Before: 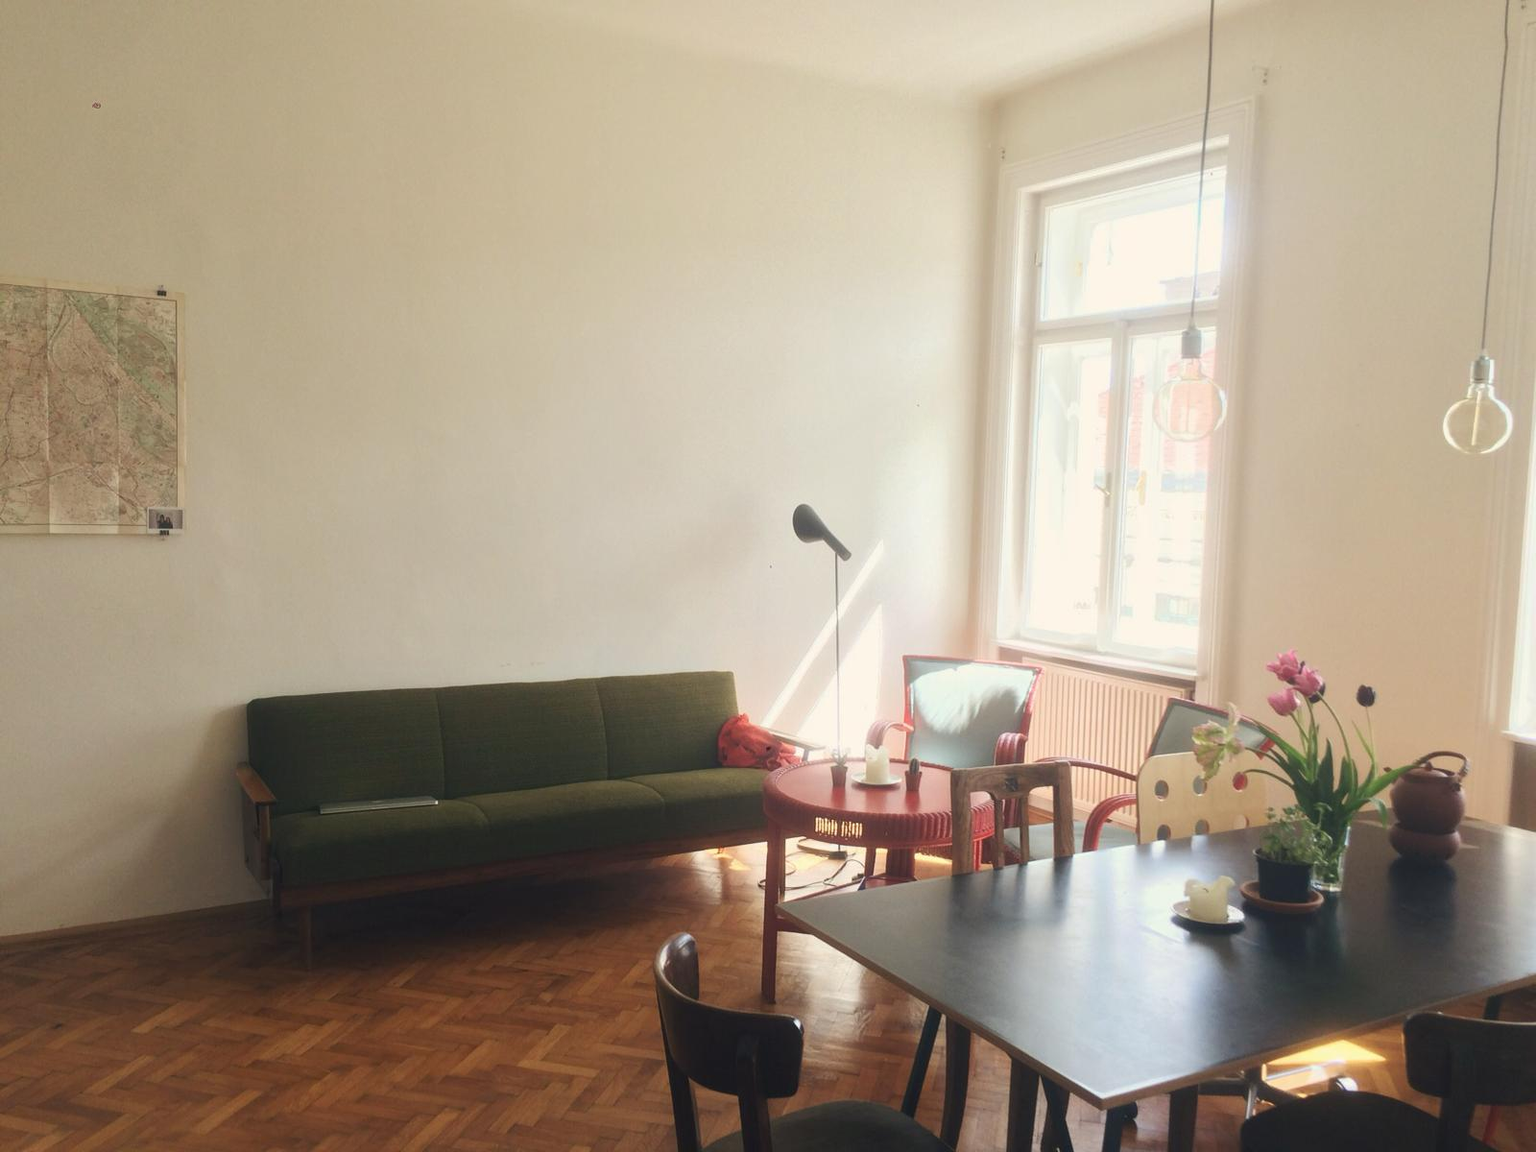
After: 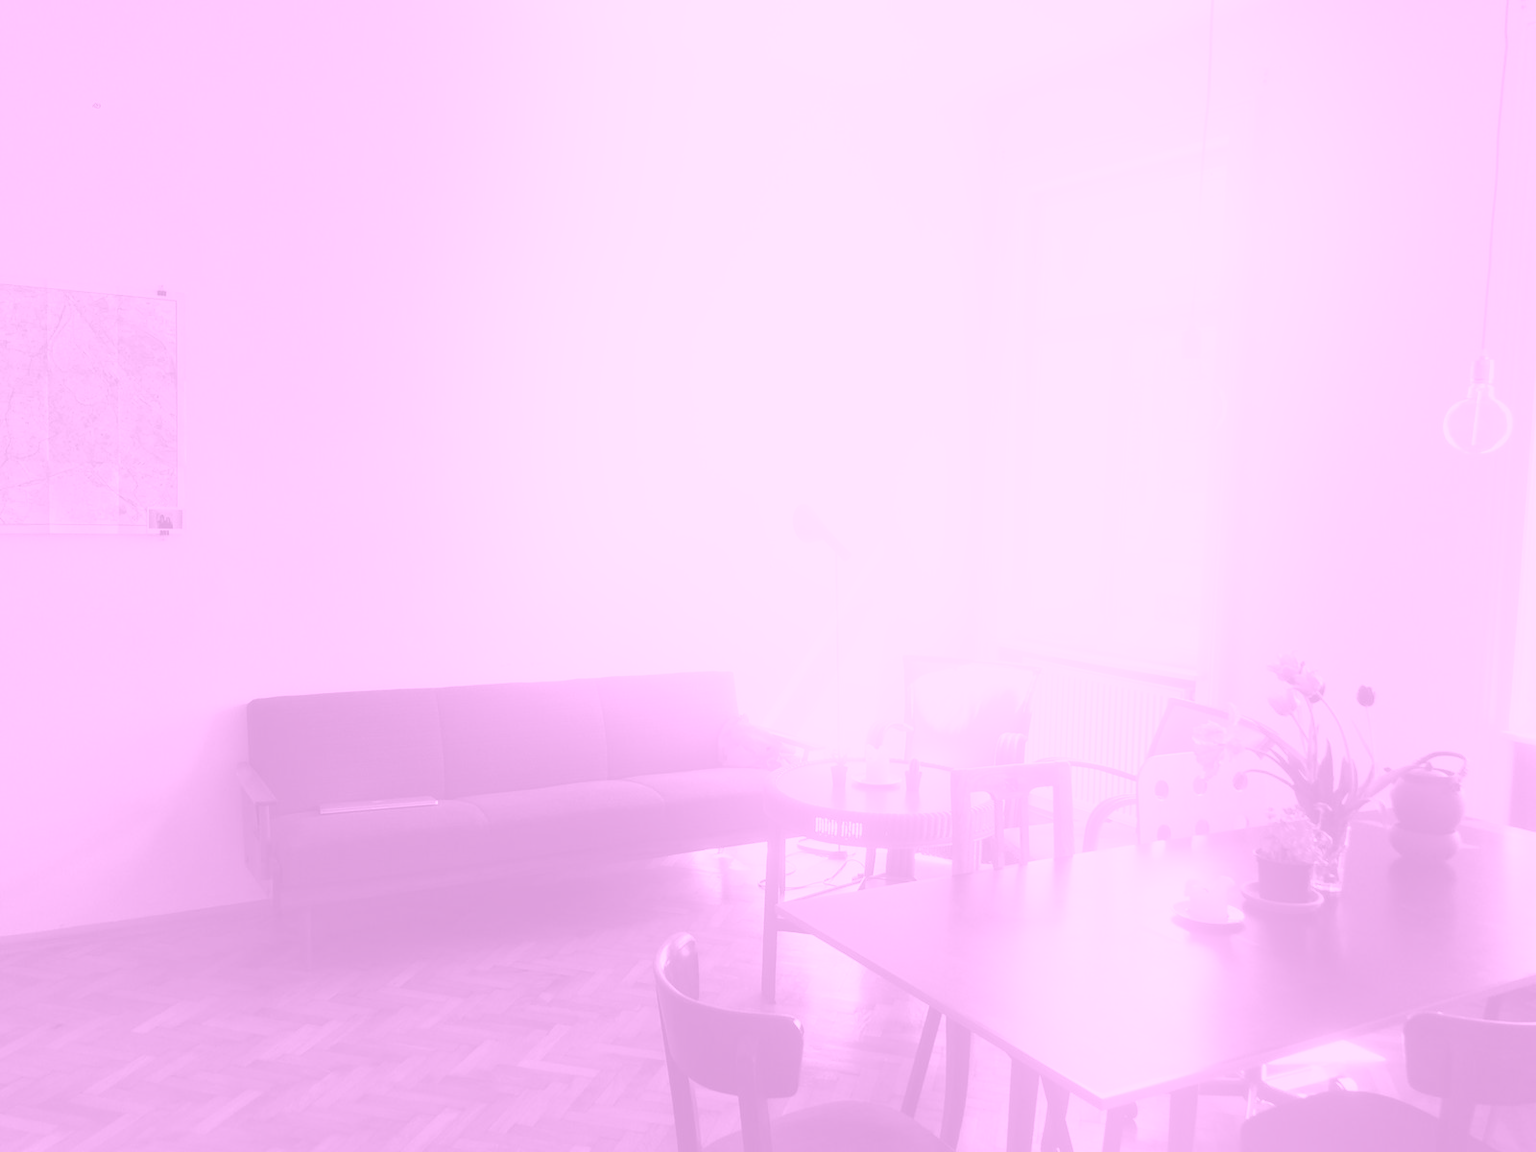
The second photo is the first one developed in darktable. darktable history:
bloom: threshold 82.5%, strength 16.25%
contrast brightness saturation: contrast -0.1, saturation -0.1
colorize: hue 331.2°, saturation 75%, source mix 30.28%, lightness 70.52%, version 1
